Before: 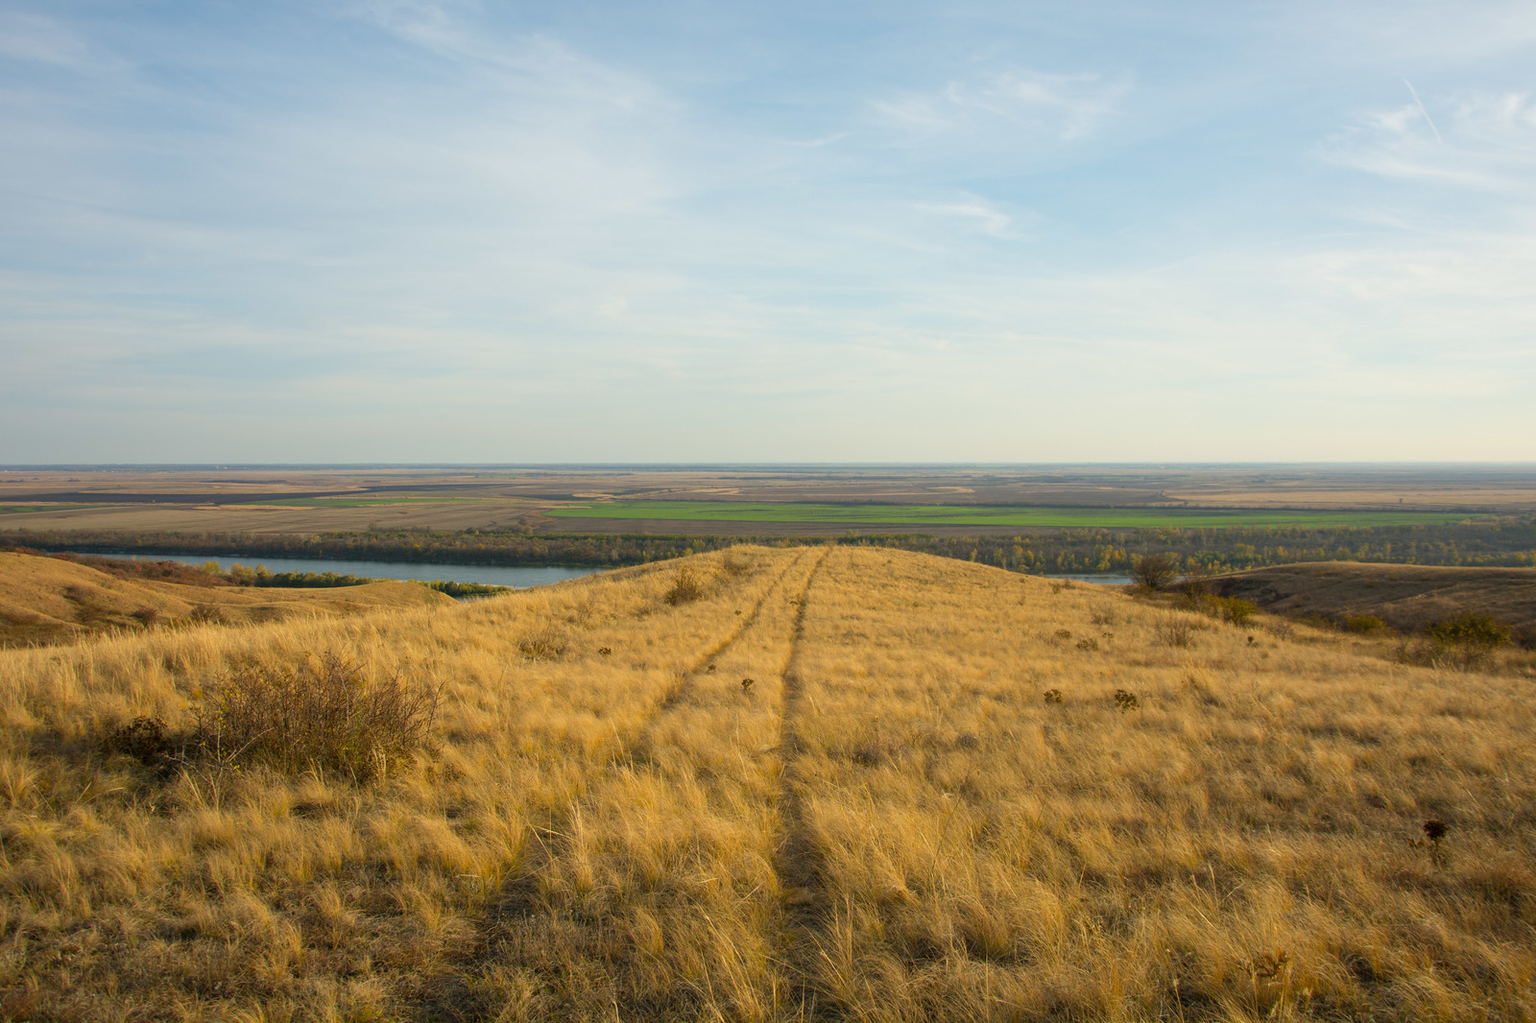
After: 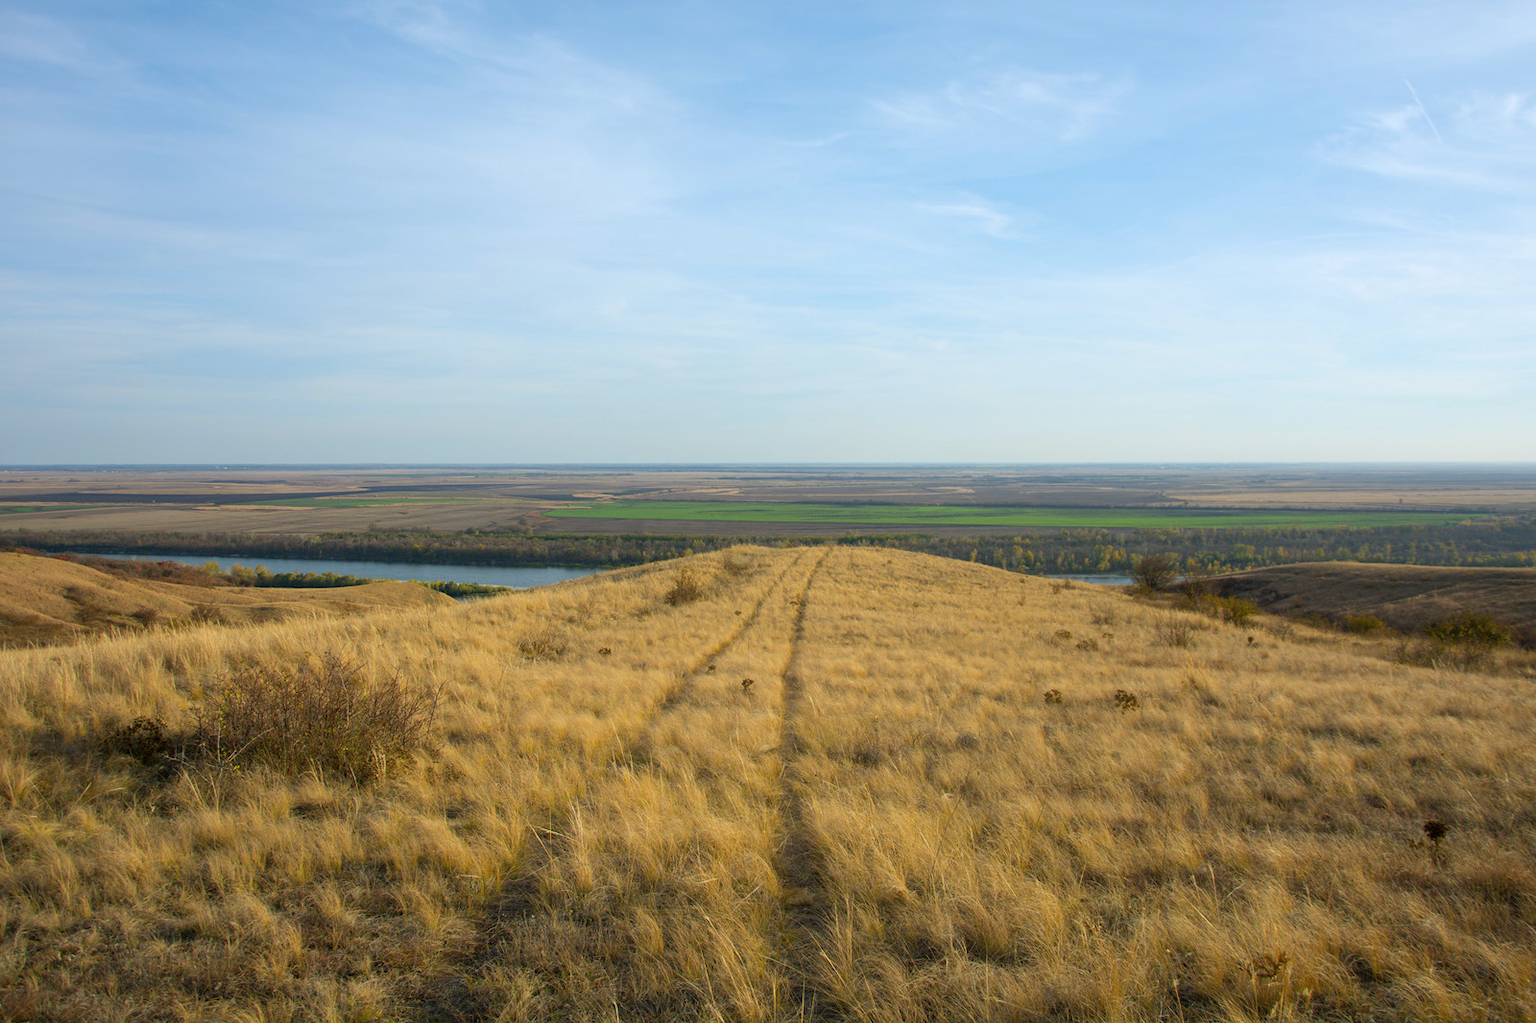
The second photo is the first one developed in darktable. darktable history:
color calibration: x 0.37, y 0.382, temperature 4307.49 K
